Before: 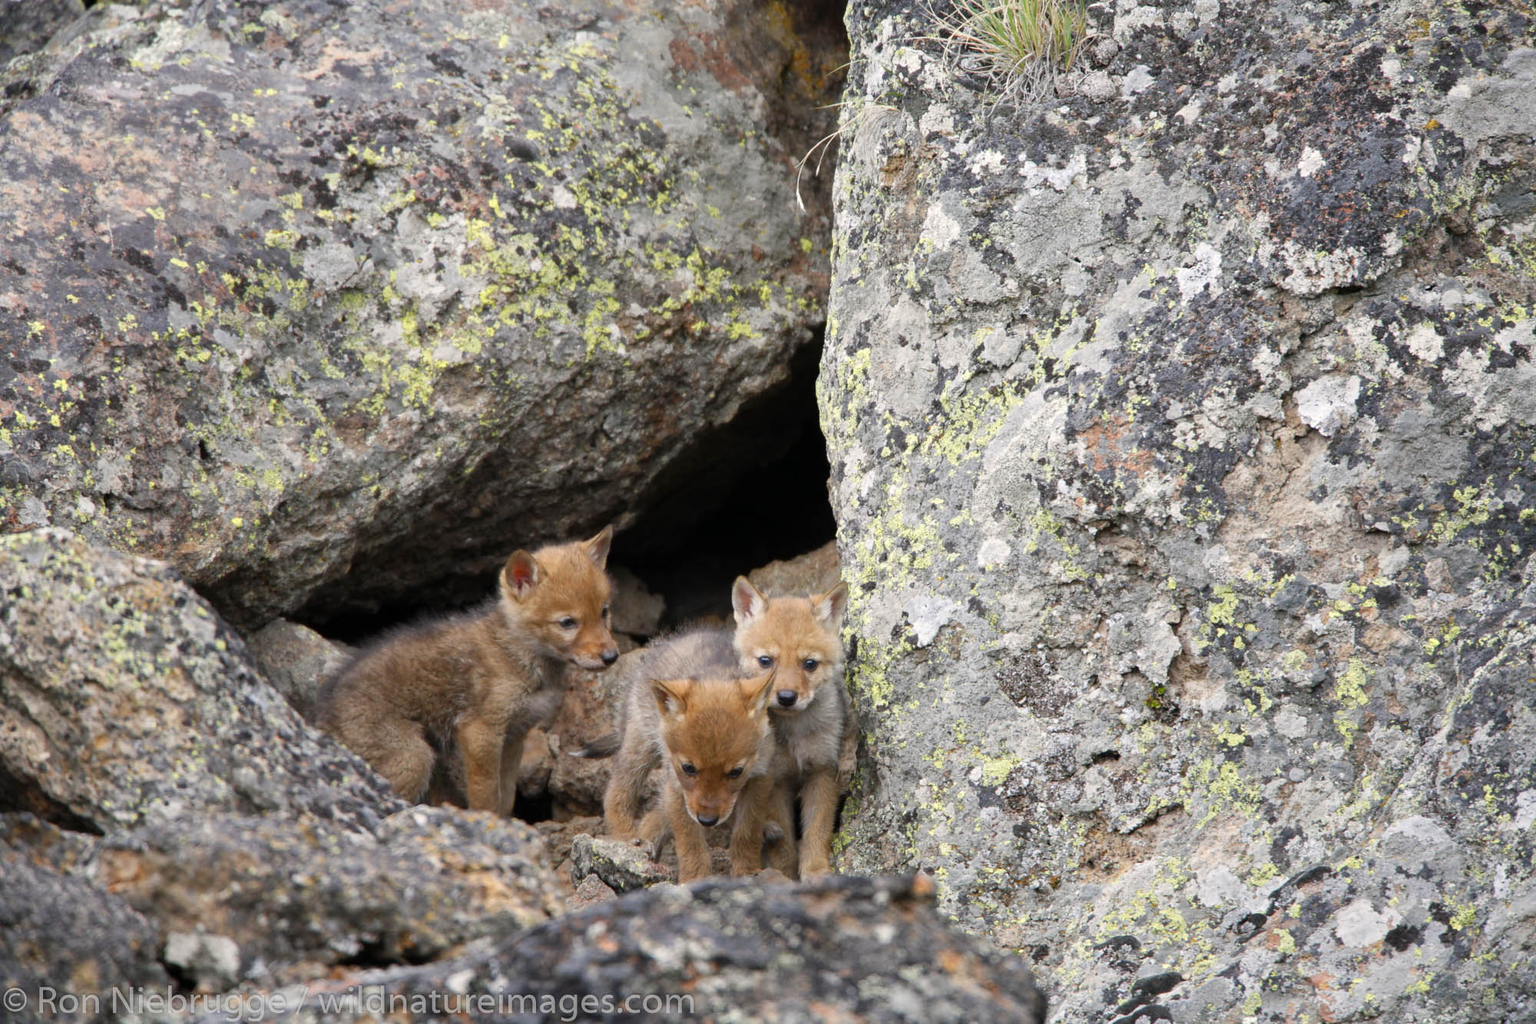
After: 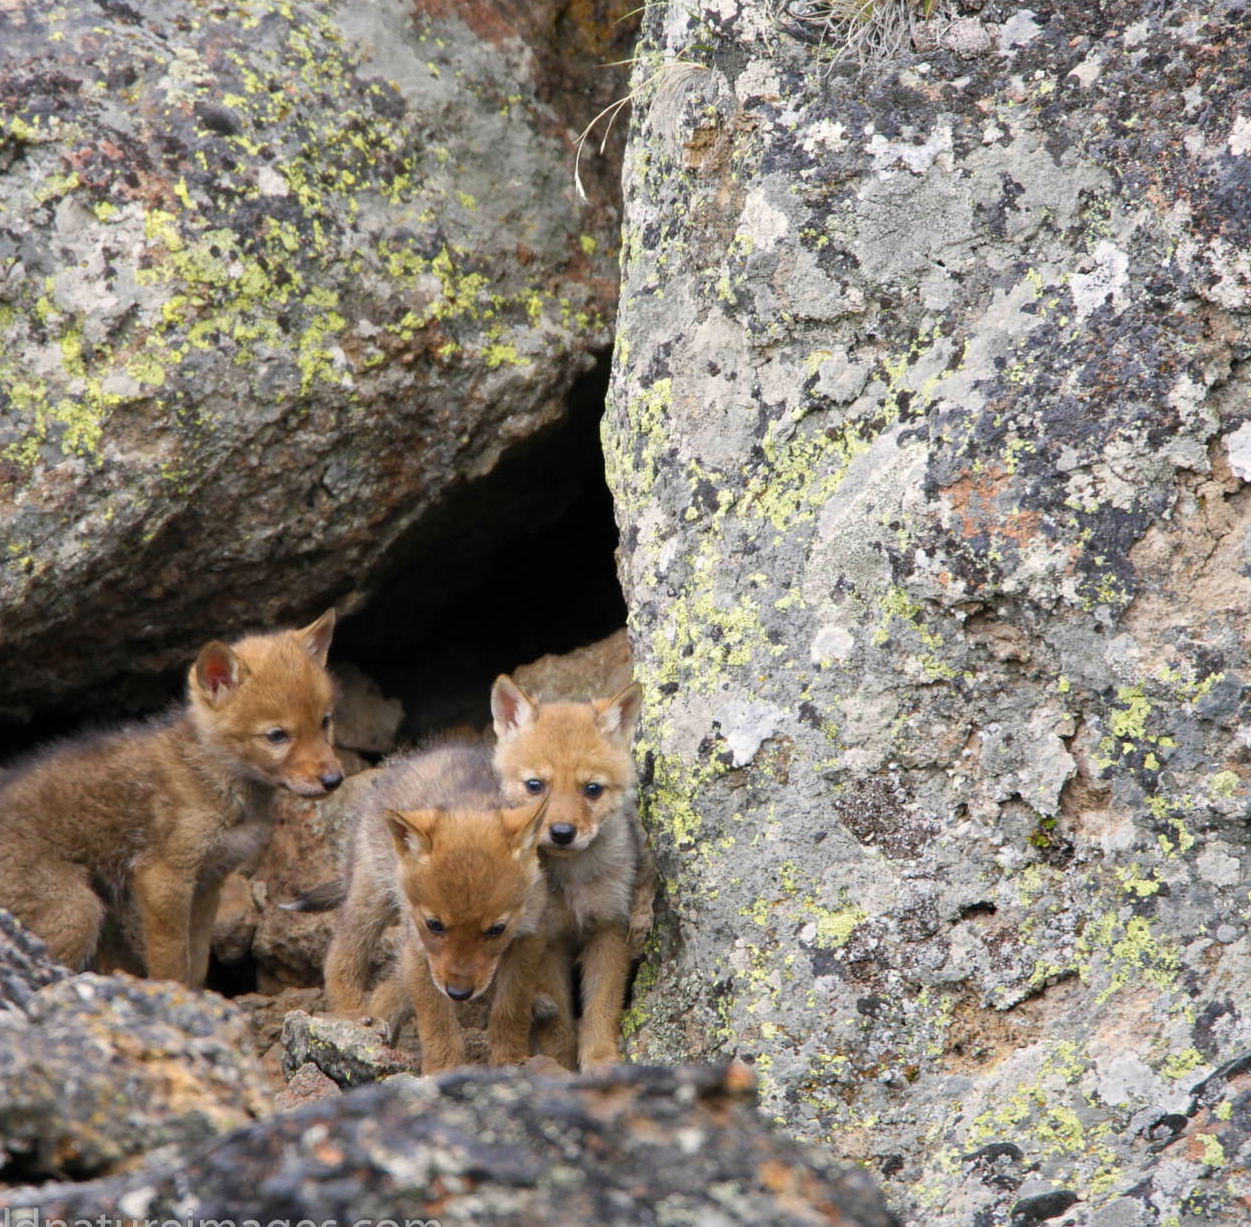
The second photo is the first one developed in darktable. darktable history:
crop and rotate: left 23.147%, top 5.633%, right 14.261%, bottom 2.255%
velvia: on, module defaults
